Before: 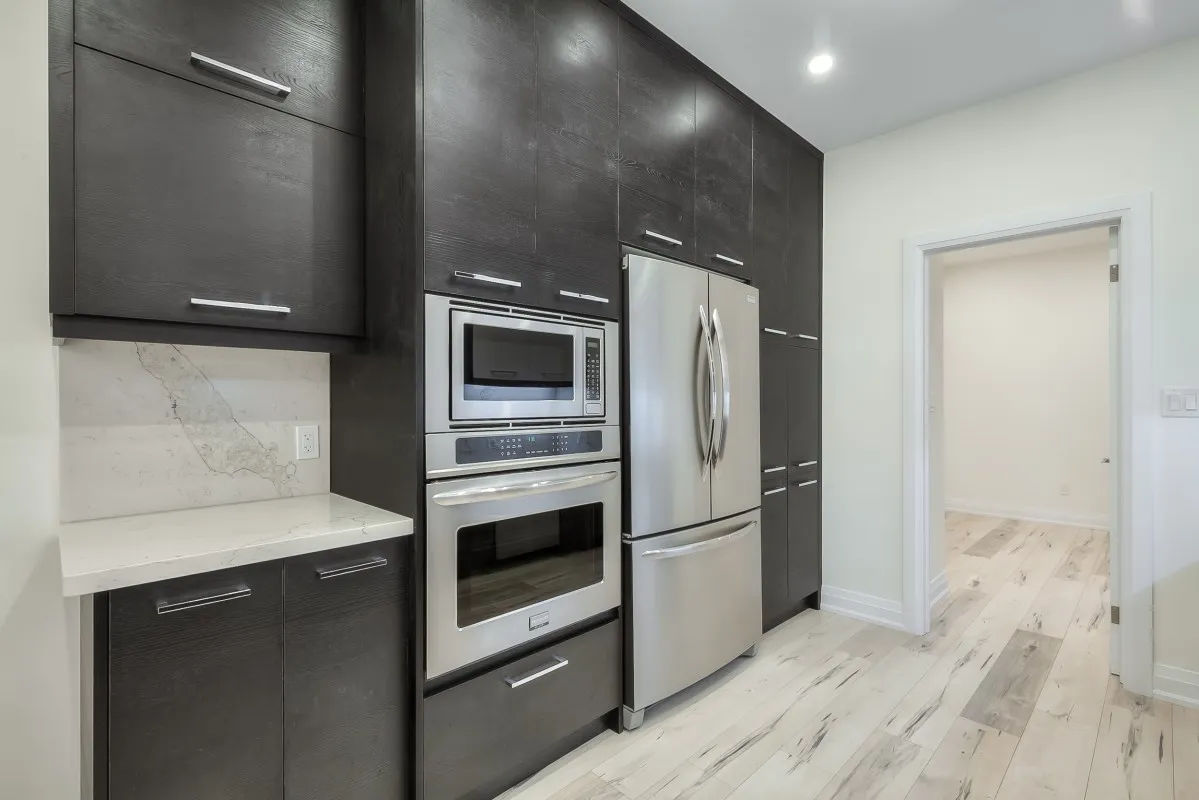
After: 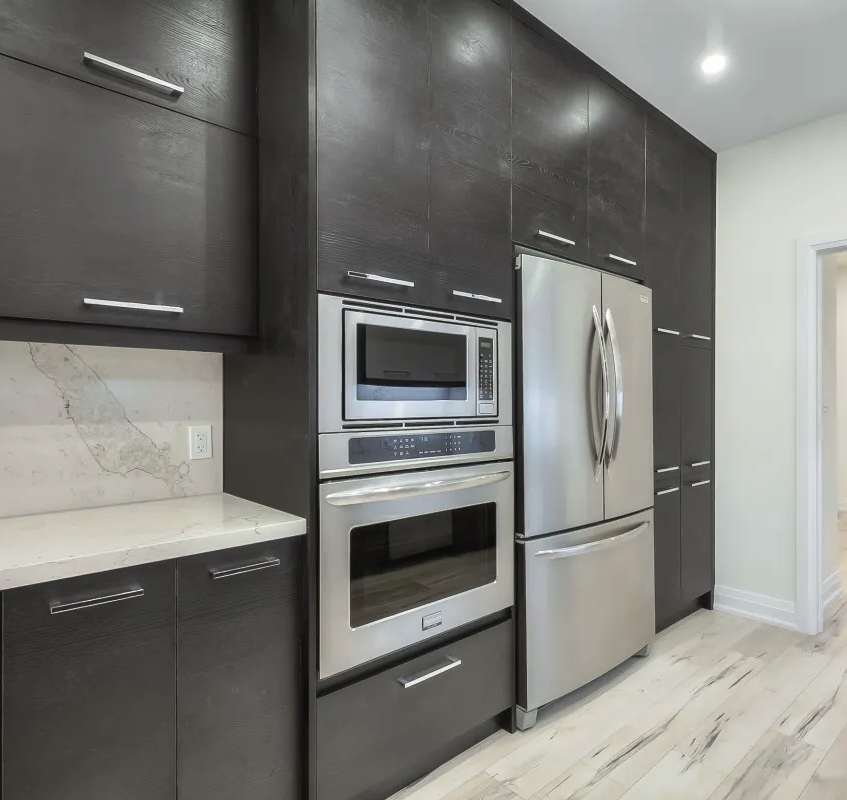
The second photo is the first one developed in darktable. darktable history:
crop and rotate: left 9.007%, right 20.31%
tone curve: curves: ch0 [(0, 0.024) (0.119, 0.146) (0.474, 0.464) (0.718, 0.721) (0.817, 0.839) (1, 0.998)]; ch1 [(0, 0) (0.377, 0.416) (0.439, 0.451) (0.477, 0.477) (0.501, 0.497) (0.538, 0.544) (0.58, 0.602) (0.664, 0.676) (0.783, 0.804) (1, 1)]; ch2 [(0, 0) (0.38, 0.405) (0.463, 0.456) (0.498, 0.497) (0.524, 0.535) (0.578, 0.576) (0.648, 0.665) (1, 1)], preserve colors none
